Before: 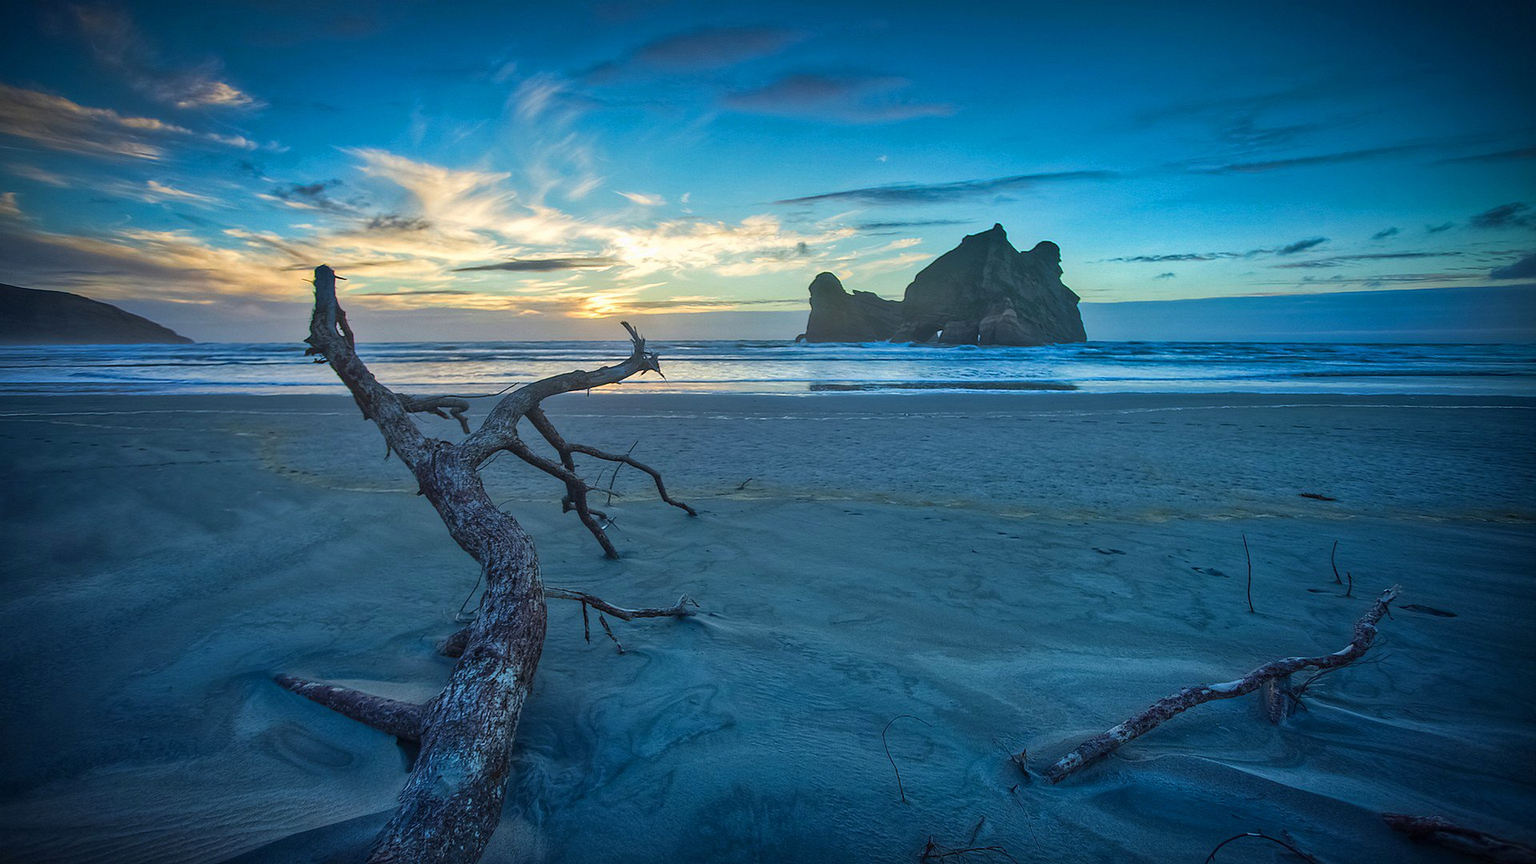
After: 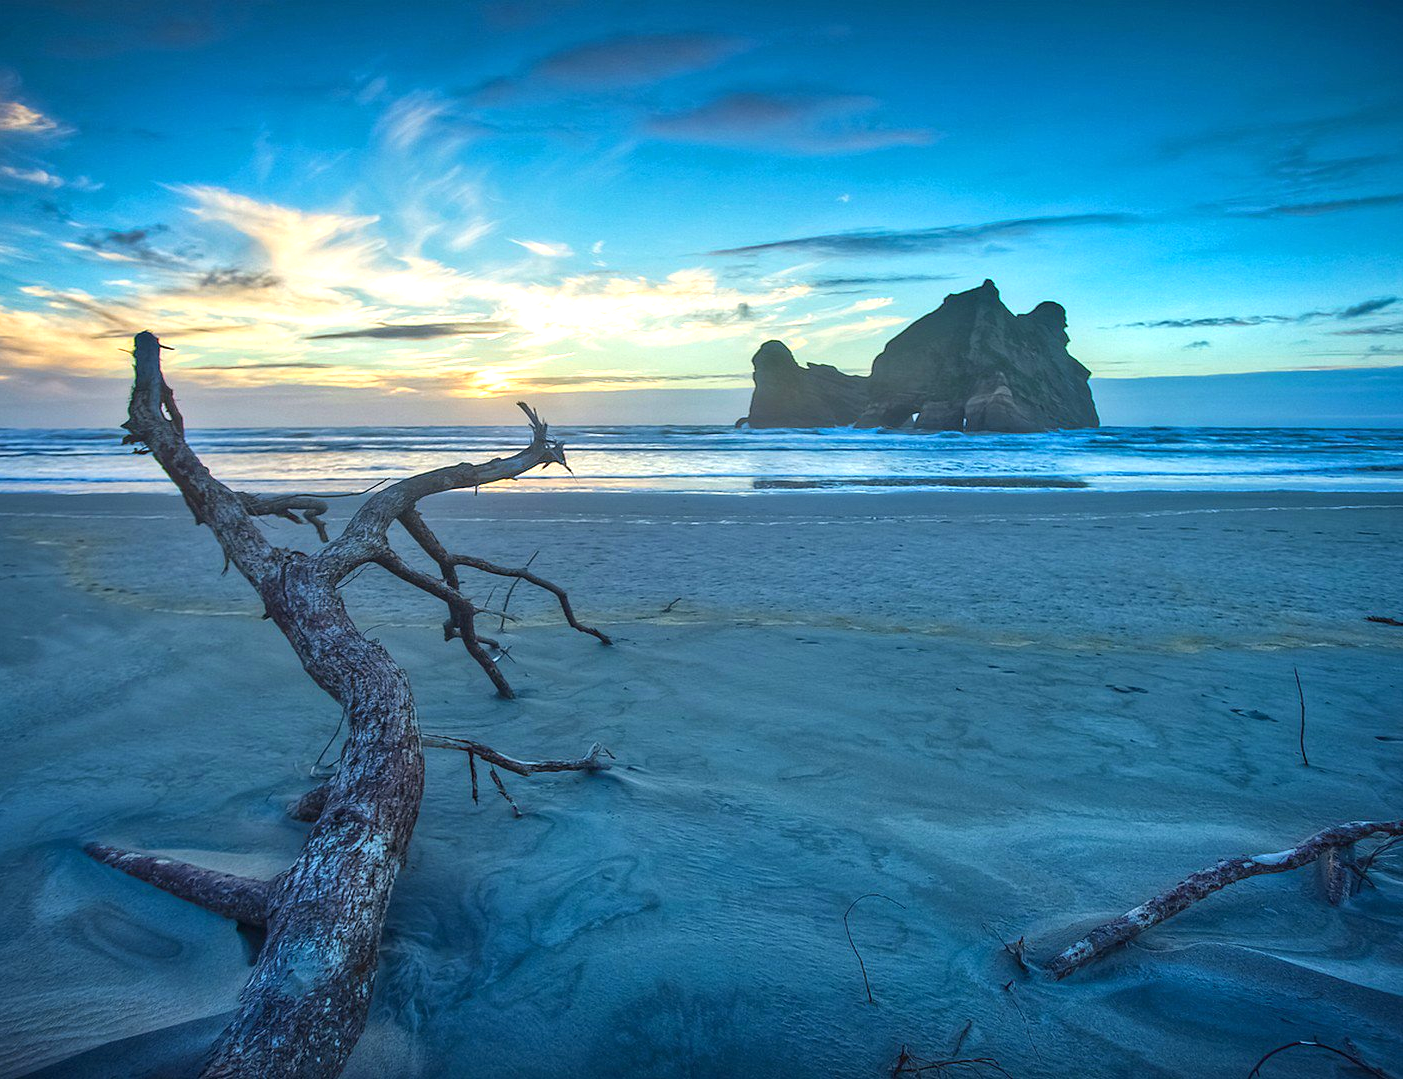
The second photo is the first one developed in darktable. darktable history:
crop: left 13.505%, top 0%, right 13.409%
exposure: exposure 0.606 EV, compensate exposure bias true, compensate highlight preservation false
